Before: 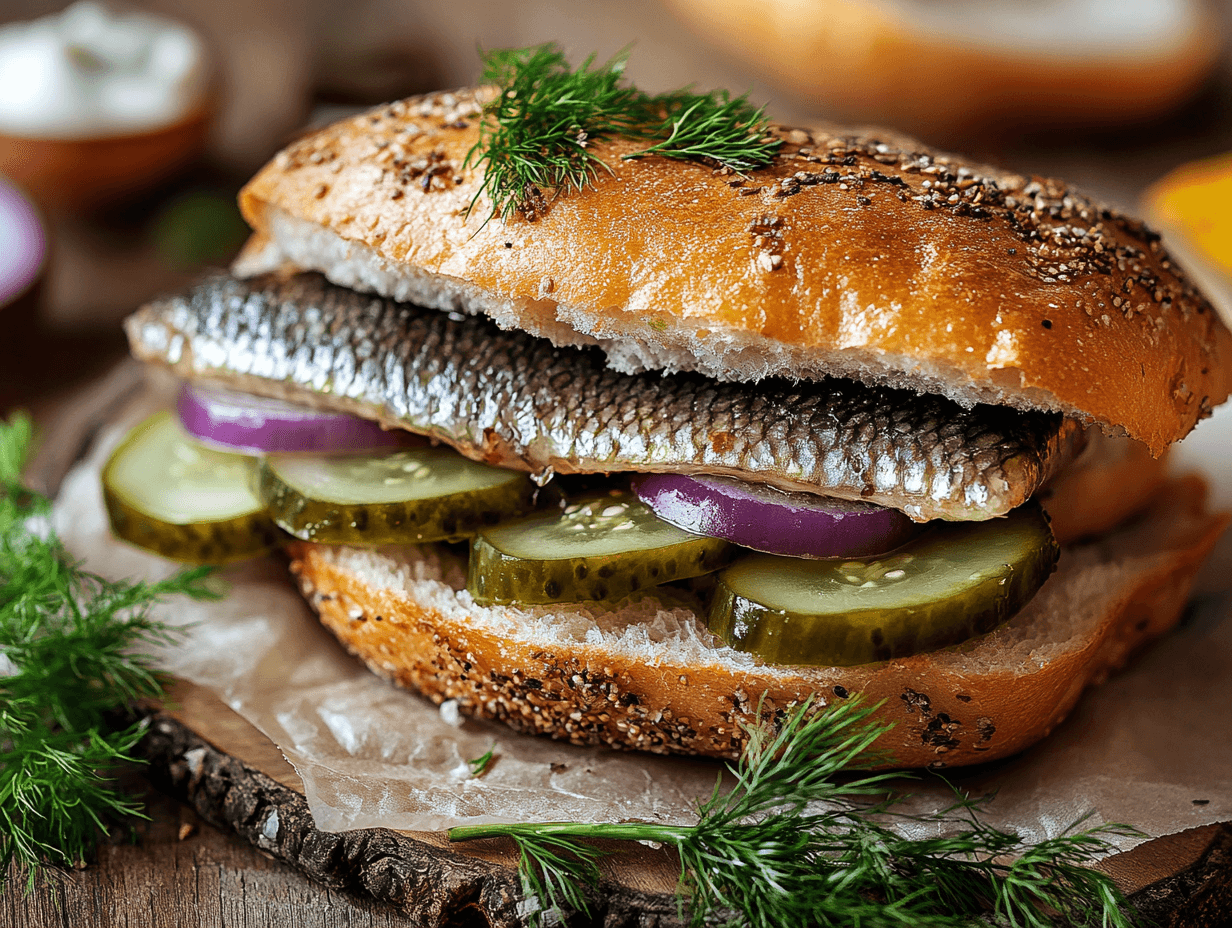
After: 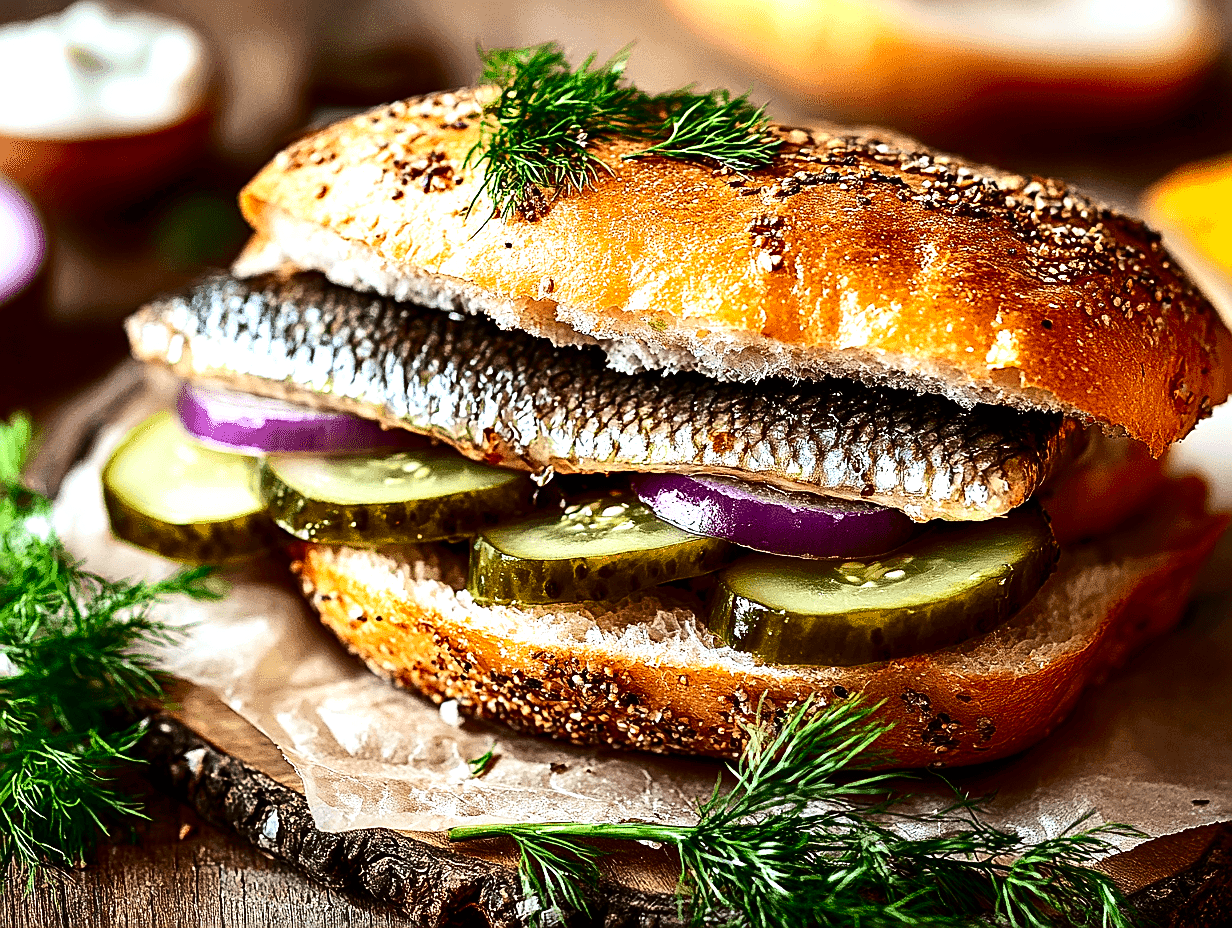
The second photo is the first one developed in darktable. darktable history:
contrast brightness saturation: contrast 0.242, brightness -0.23, saturation 0.145
sharpen: on, module defaults
exposure: black level correction 0, exposure 0.952 EV, compensate highlight preservation false
